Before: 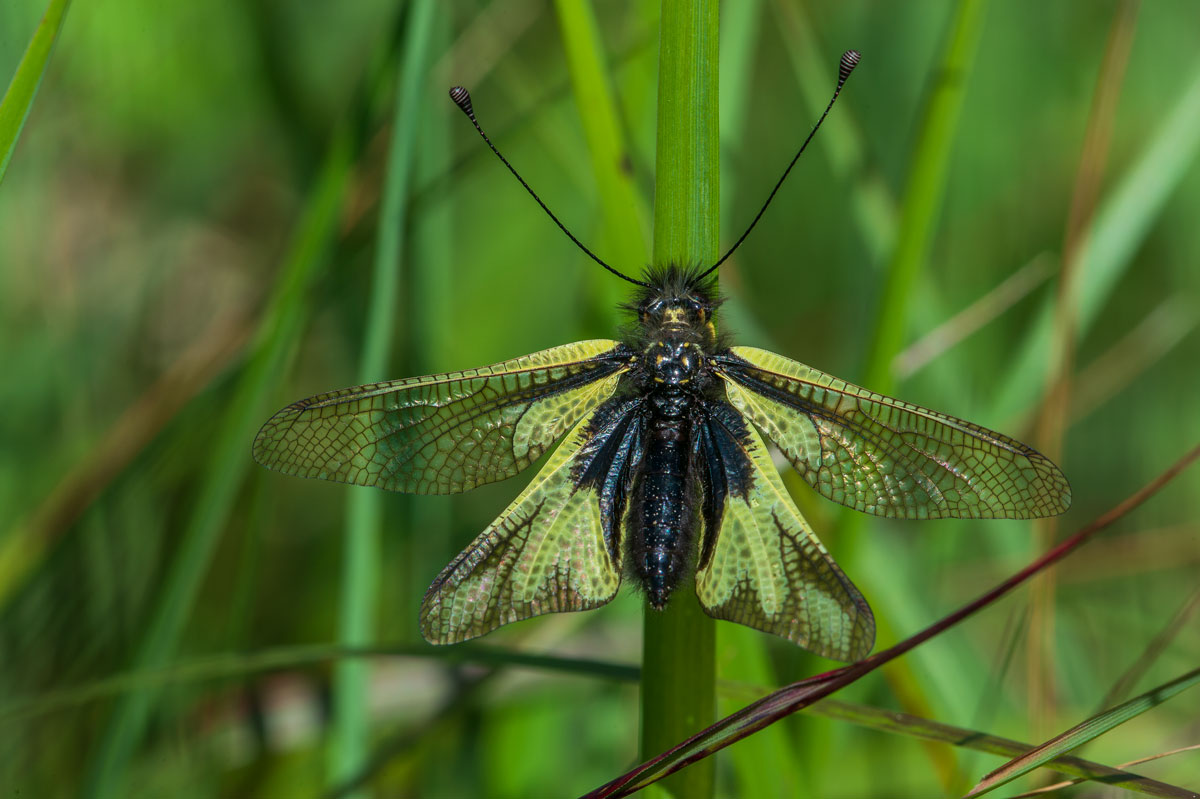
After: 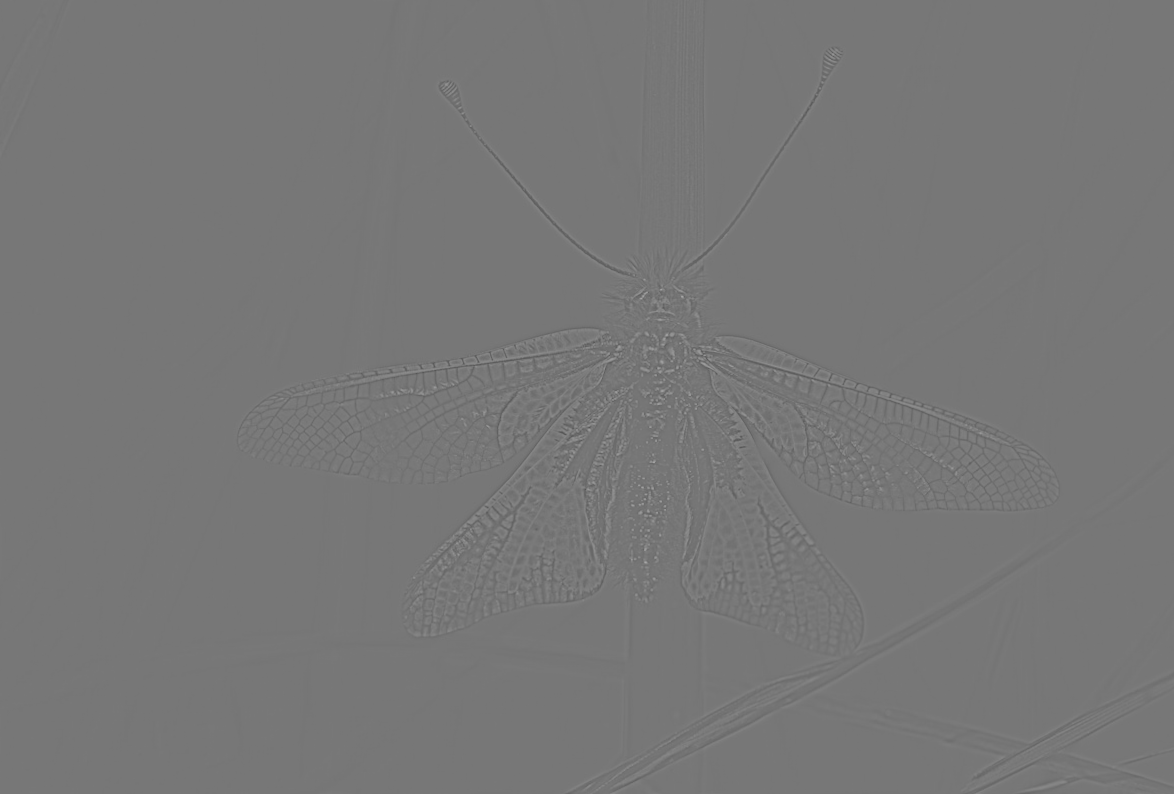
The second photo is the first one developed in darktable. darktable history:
highpass: sharpness 5.84%, contrast boost 8.44%
rotate and perspective: rotation 0.226°, lens shift (vertical) -0.042, crop left 0.023, crop right 0.982, crop top 0.006, crop bottom 0.994
